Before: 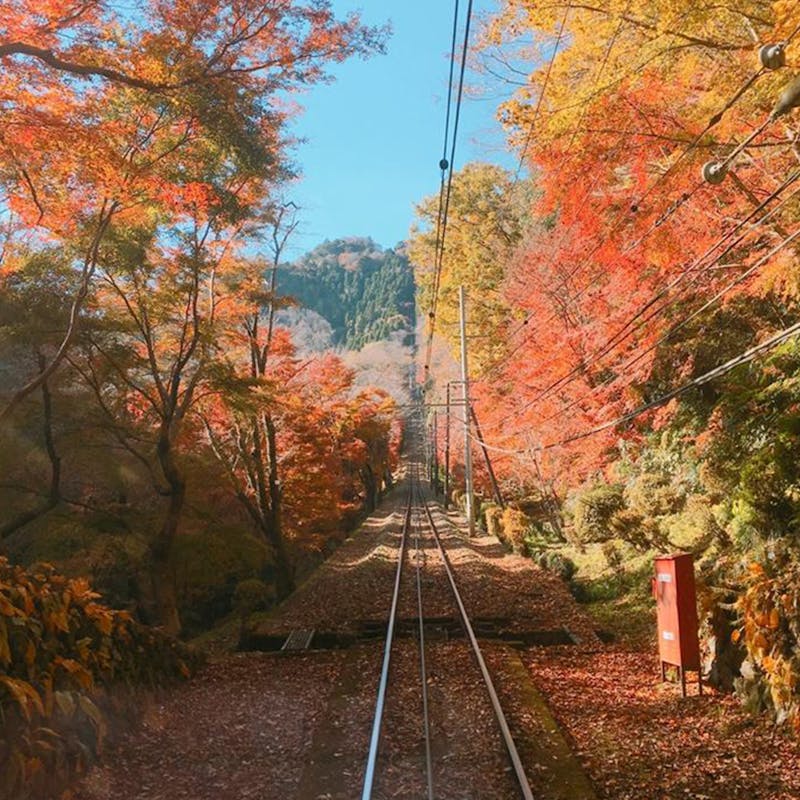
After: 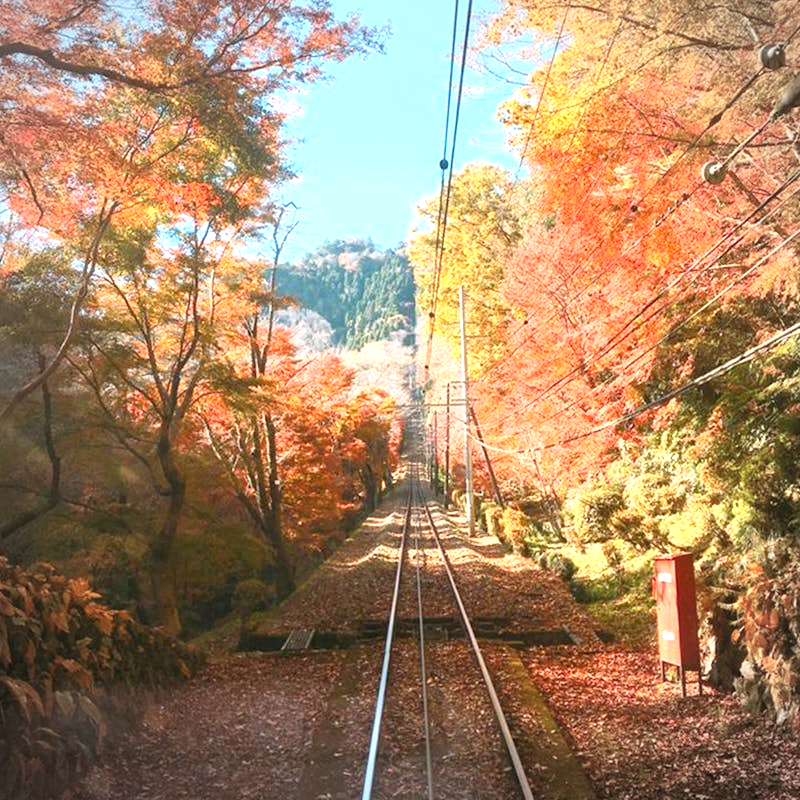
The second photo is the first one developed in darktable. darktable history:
color correction: highlights b* 0.005
vignetting: on, module defaults
exposure: black level correction 0, exposure 1.097 EV, compensate highlight preservation false
